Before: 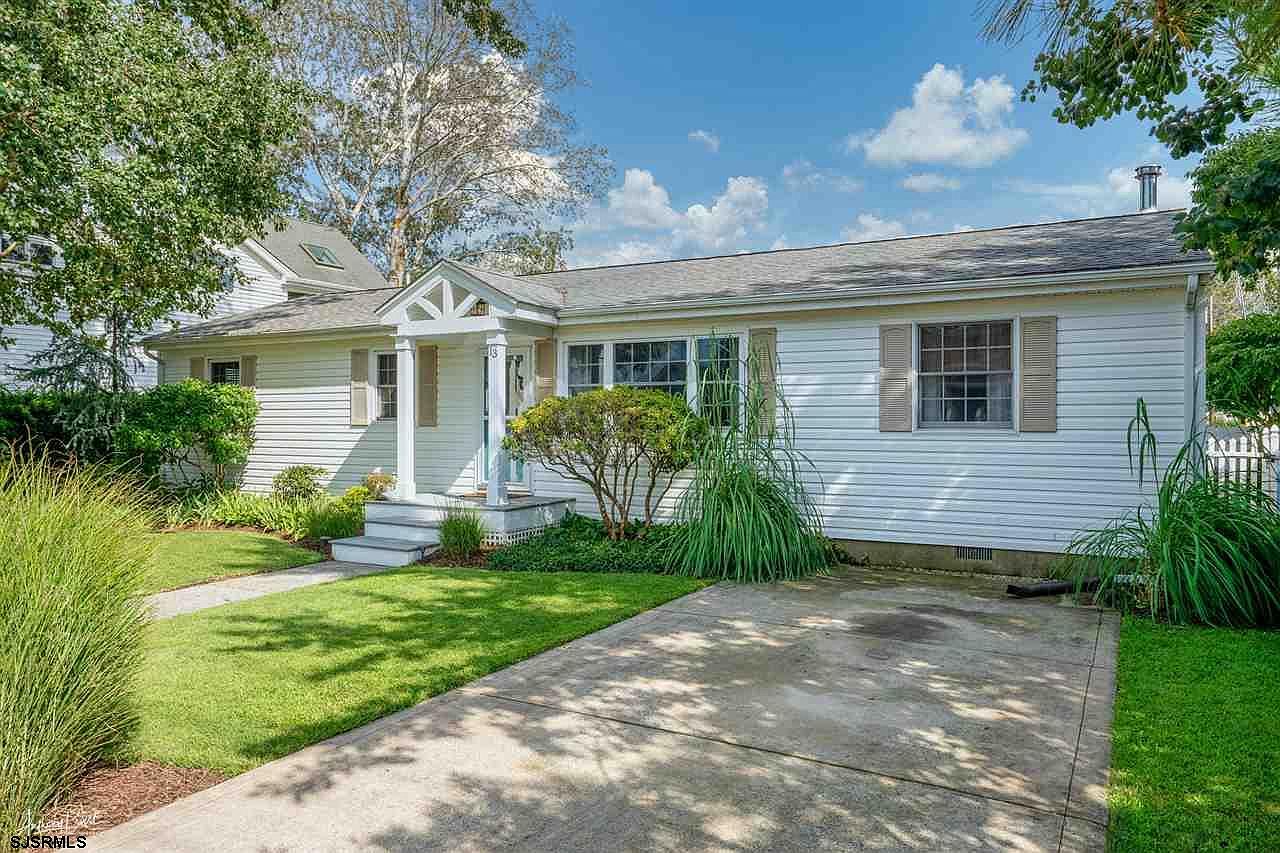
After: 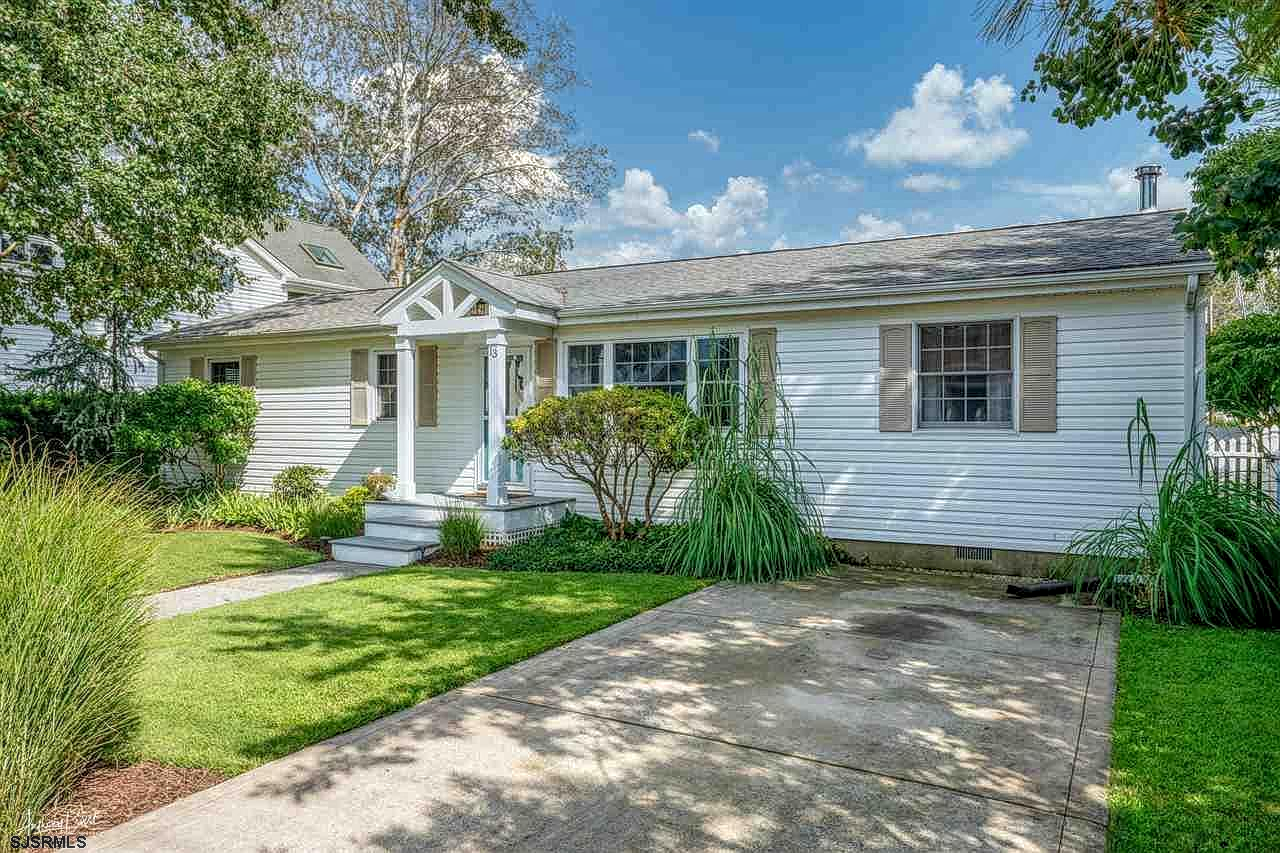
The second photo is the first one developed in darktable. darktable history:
local contrast: highlights 3%, shadows 5%, detail 133%
